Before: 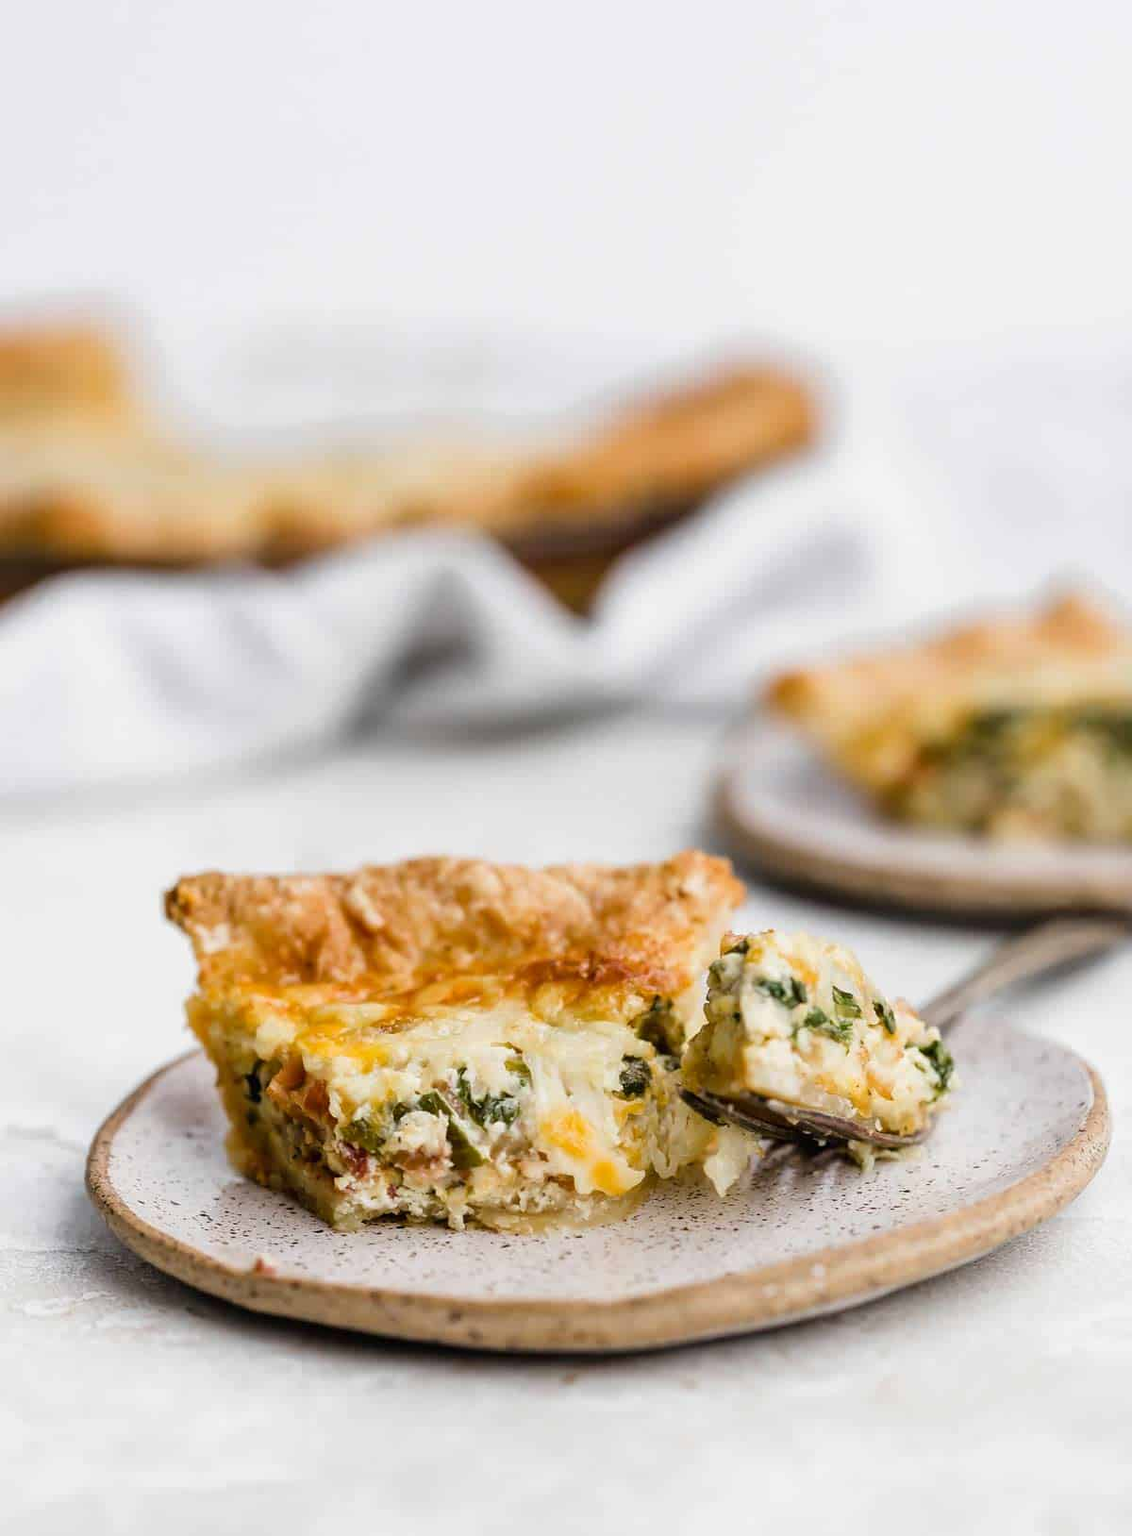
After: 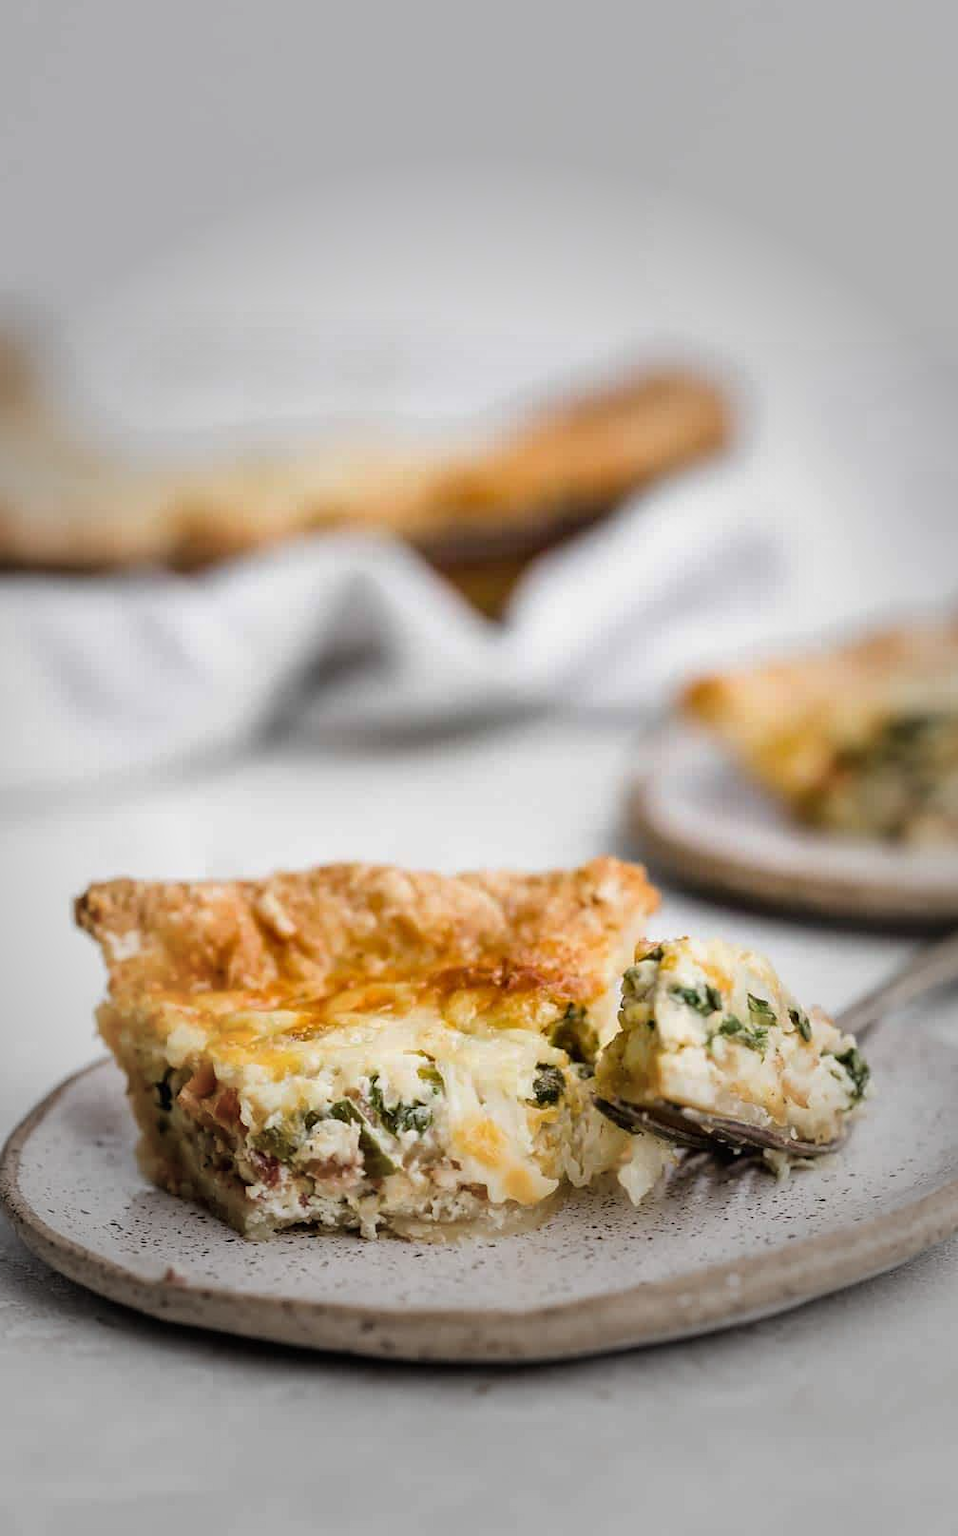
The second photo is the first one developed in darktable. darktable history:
crop: left 8.026%, right 7.374%
vignetting: fall-off start 40%, fall-off radius 40%
